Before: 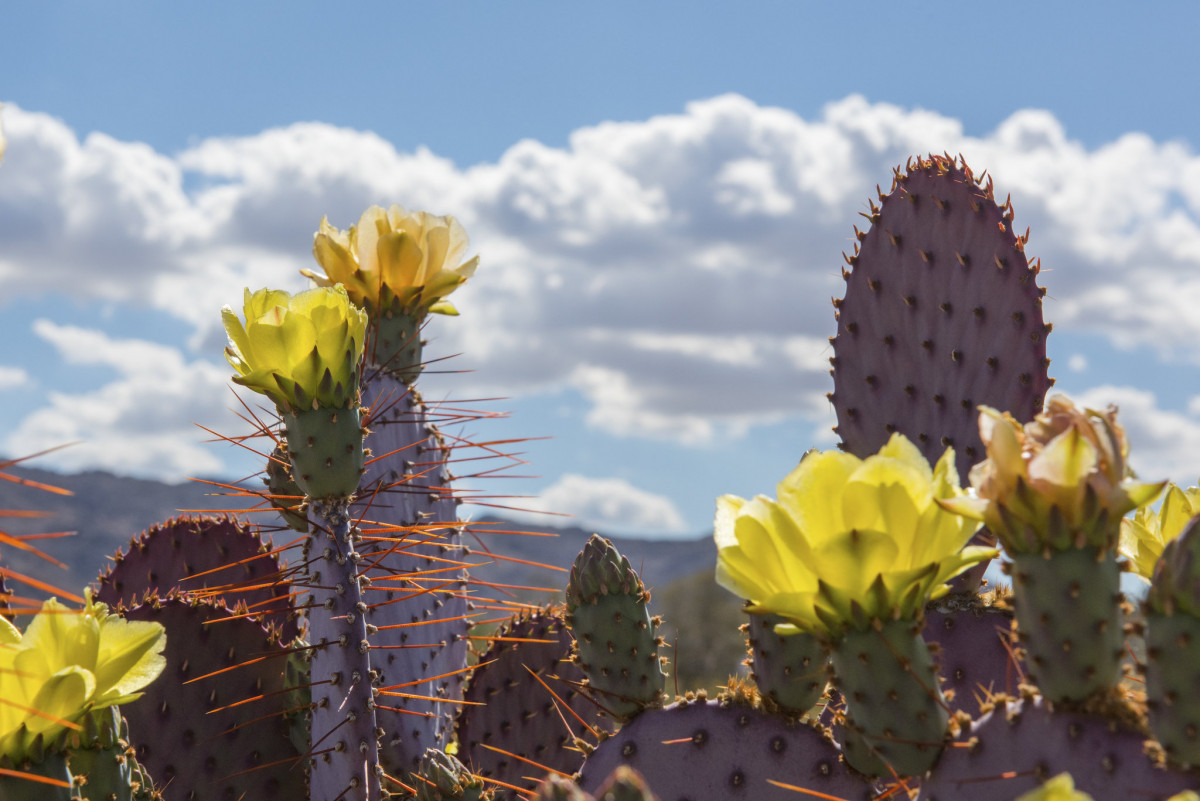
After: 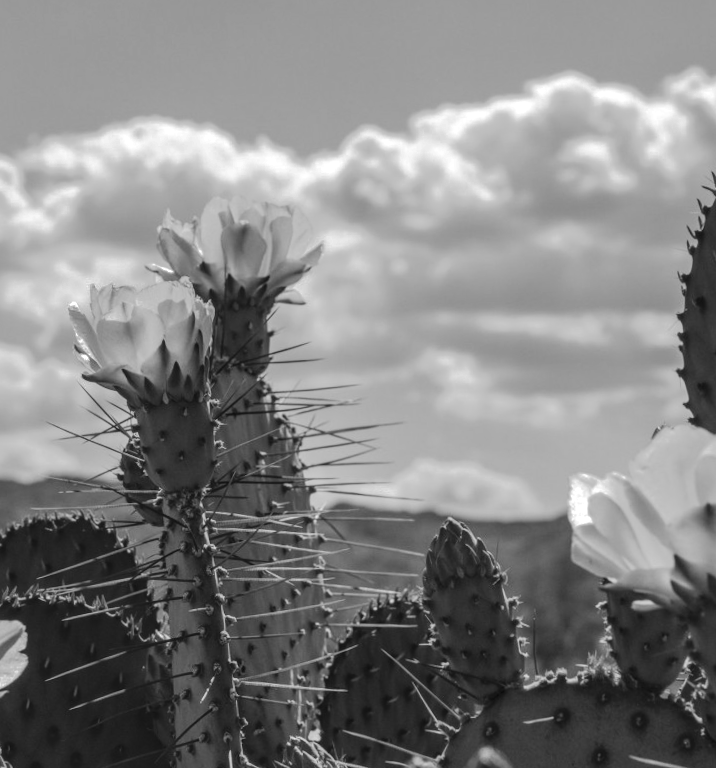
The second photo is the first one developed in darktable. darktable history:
local contrast: detail 144%
rotate and perspective: rotation -2.12°, lens shift (vertical) 0.009, lens shift (horizontal) -0.008, automatic cropping original format, crop left 0.036, crop right 0.964, crop top 0.05, crop bottom 0.959
tone equalizer: on, module defaults
crop: left 10.644%, right 26.528%
tone curve: curves: ch0 [(0, 0) (0.003, 0.098) (0.011, 0.099) (0.025, 0.103) (0.044, 0.114) (0.069, 0.13) (0.1, 0.142) (0.136, 0.161) (0.177, 0.189) (0.224, 0.224) (0.277, 0.266) (0.335, 0.32) (0.399, 0.38) (0.468, 0.45) (0.543, 0.522) (0.623, 0.598) (0.709, 0.669) (0.801, 0.731) (0.898, 0.786) (1, 1)], preserve colors none
monochrome: on, module defaults
